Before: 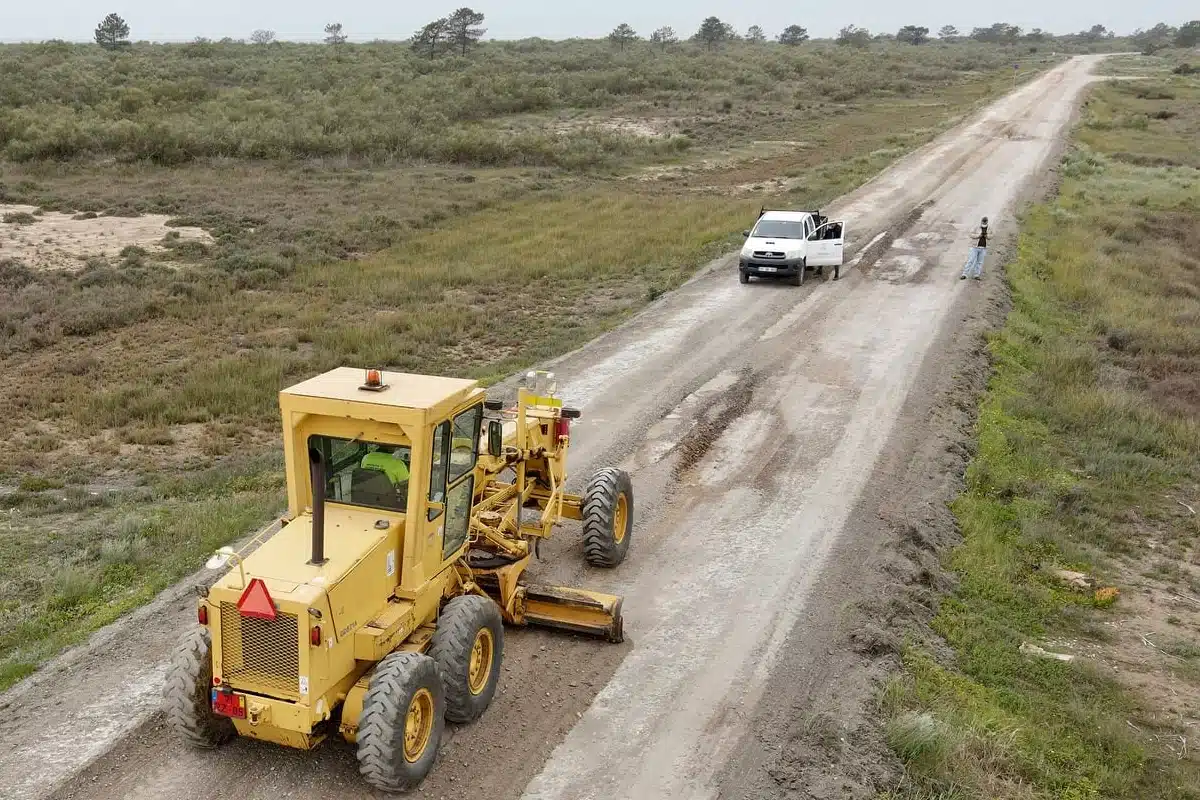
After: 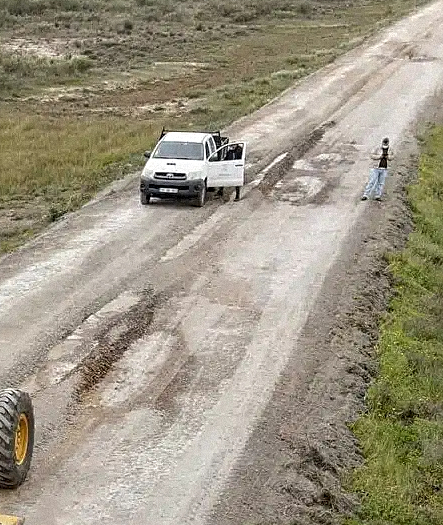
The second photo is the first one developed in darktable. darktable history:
sharpen: on, module defaults
crop and rotate: left 49.936%, top 10.094%, right 13.136%, bottom 24.256%
local contrast: on, module defaults
grain: mid-tones bias 0%
